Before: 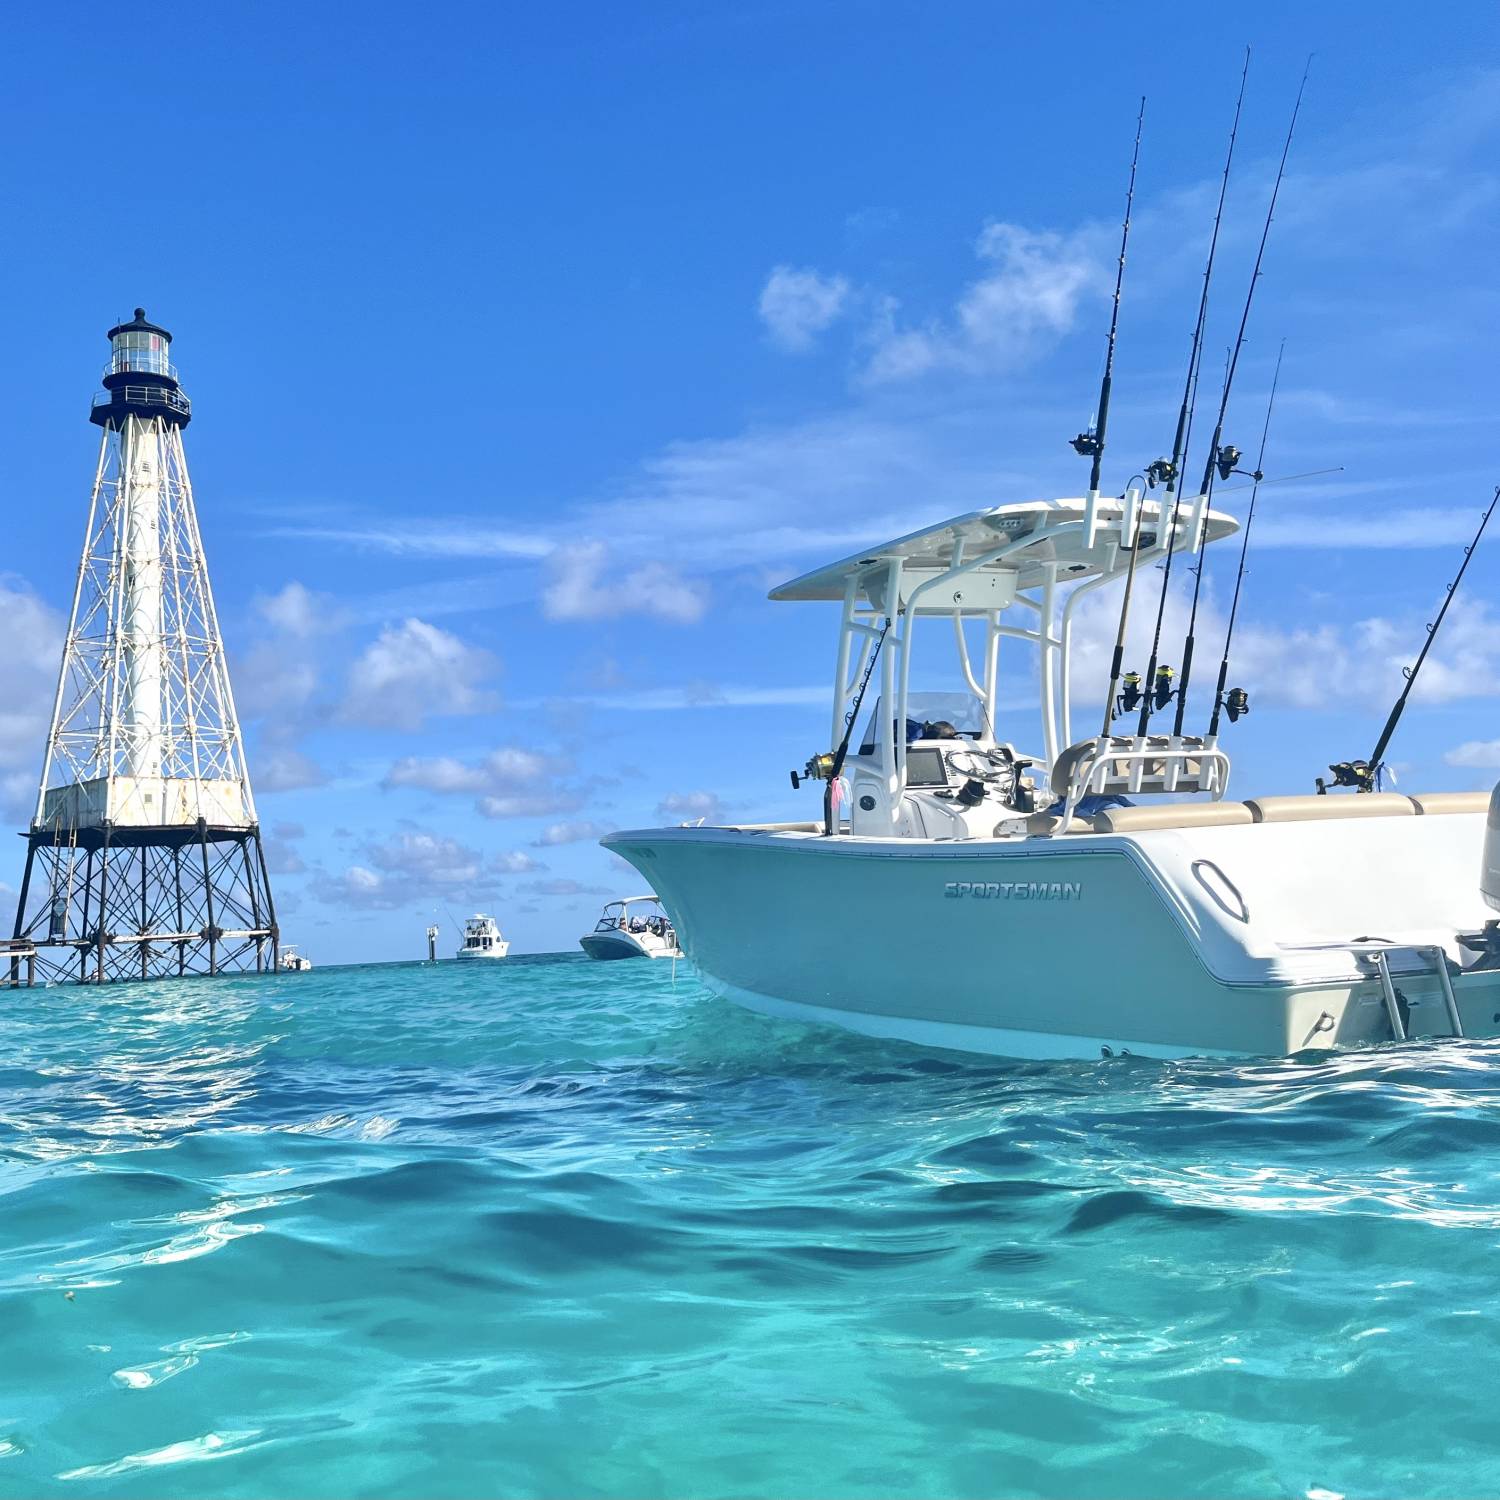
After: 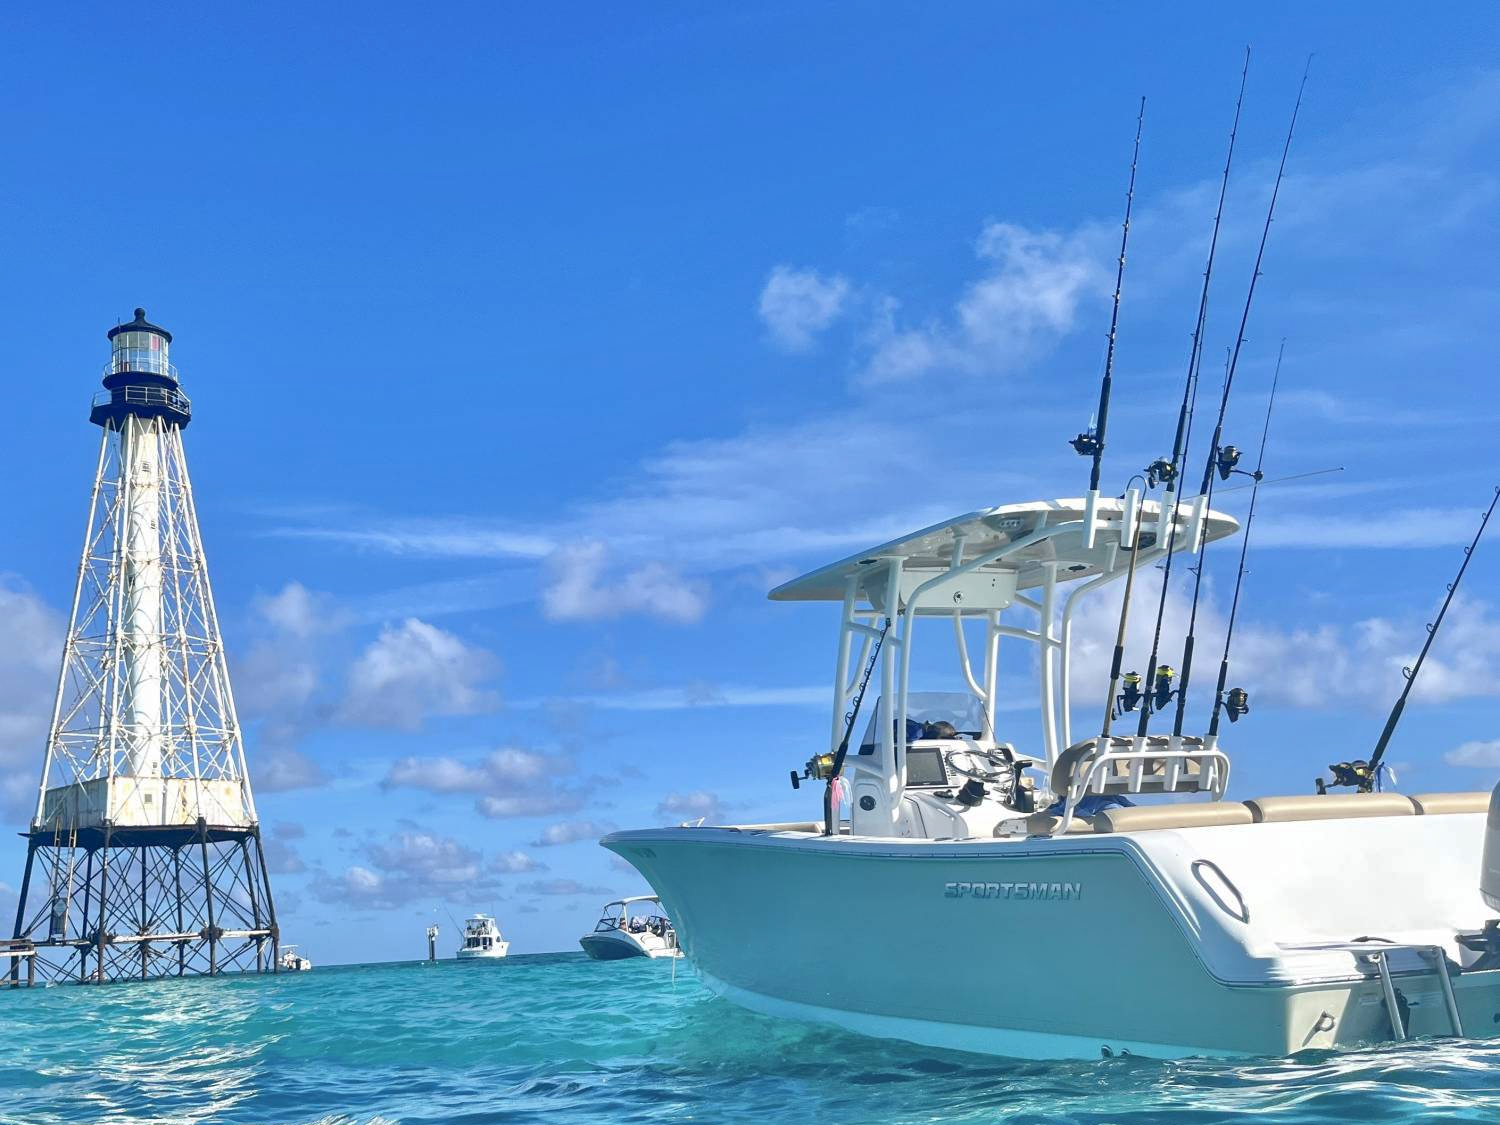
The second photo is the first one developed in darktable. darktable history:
shadows and highlights: on, module defaults
crop: bottom 24.987%
color calibration: illuminant same as pipeline (D50), adaptation none (bypass), x 0.334, y 0.334, temperature 5004.95 K, saturation algorithm version 1 (2020)
